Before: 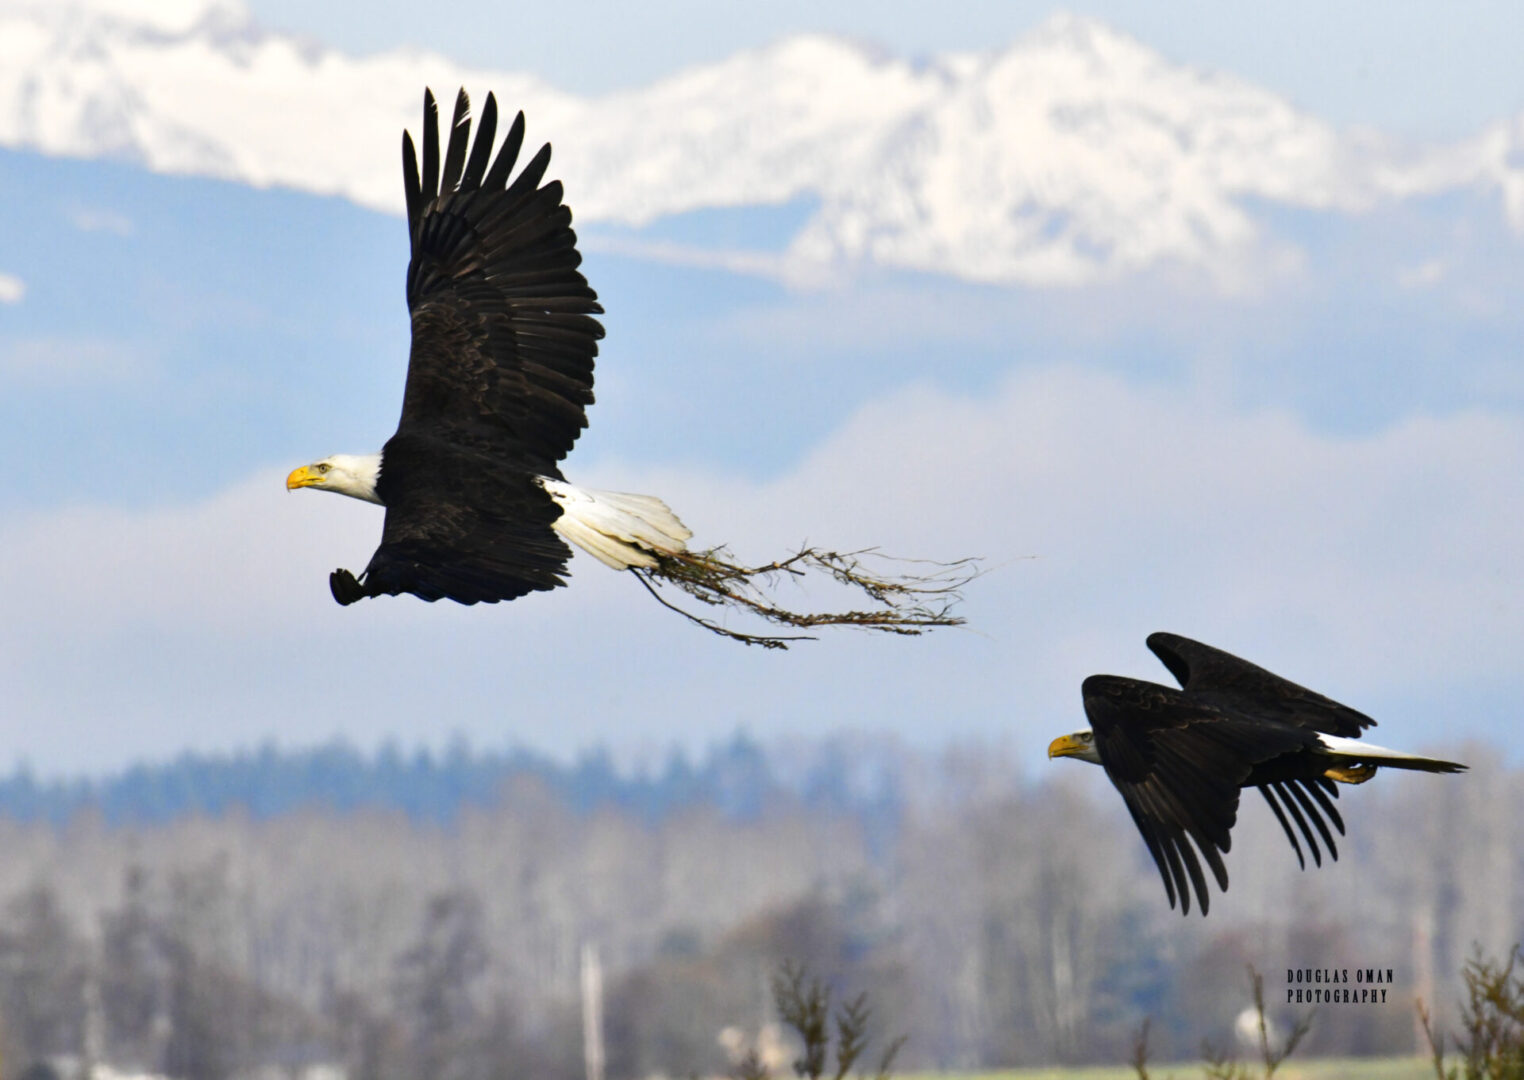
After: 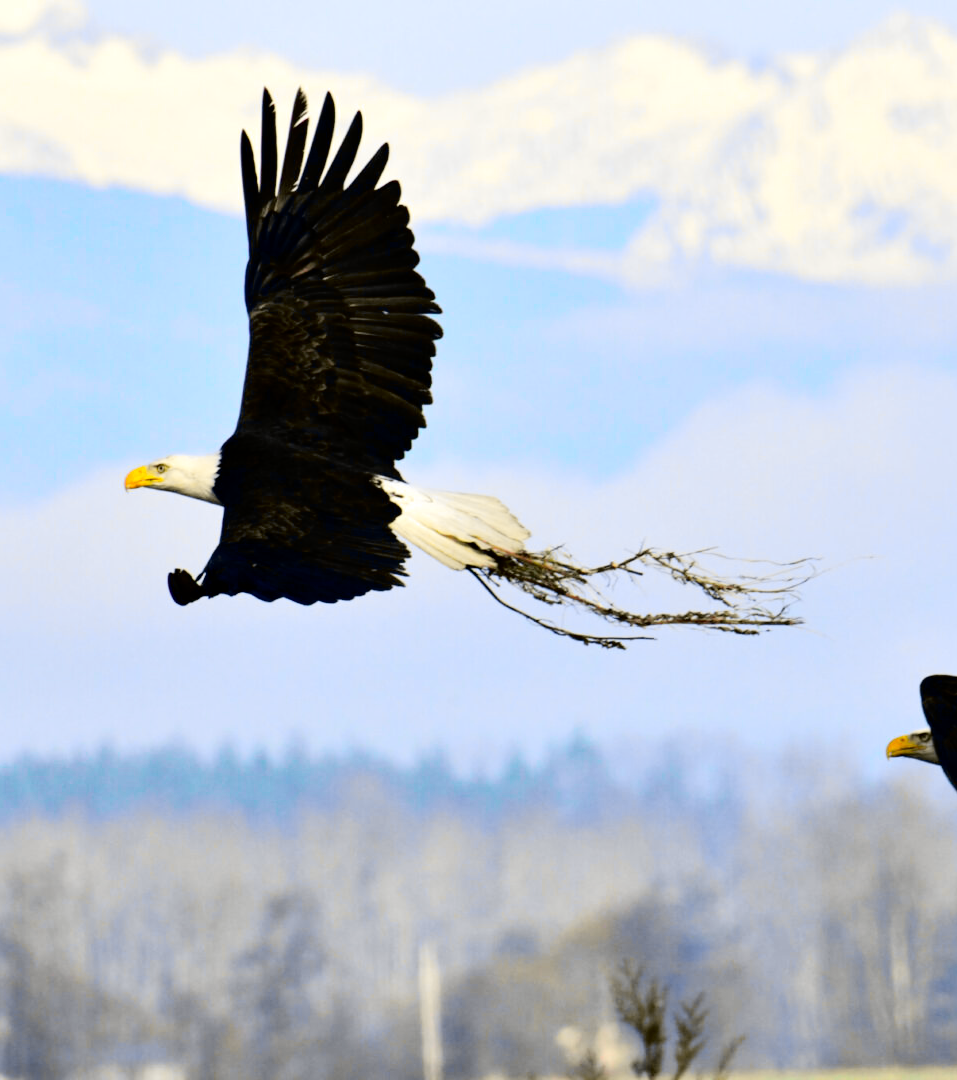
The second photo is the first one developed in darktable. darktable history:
crop: left 10.644%, right 26.528%
exposure: exposure 0.197 EV, compensate highlight preservation false
tone curve: curves: ch0 [(0.017, 0) (0.122, 0.046) (0.295, 0.297) (0.449, 0.505) (0.559, 0.629) (0.729, 0.796) (0.879, 0.898) (1, 0.97)]; ch1 [(0, 0) (0.393, 0.4) (0.447, 0.447) (0.485, 0.497) (0.522, 0.503) (0.539, 0.52) (0.606, 0.6) (0.696, 0.679) (1, 1)]; ch2 [(0, 0) (0.369, 0.388) (0.449, 0.431) (0.499, 0.501) (0.516, 0.536) (0.604, 0.599) (0.741, 0.763) (1, 1)], color space Lab, independent channels, preserve colors none
